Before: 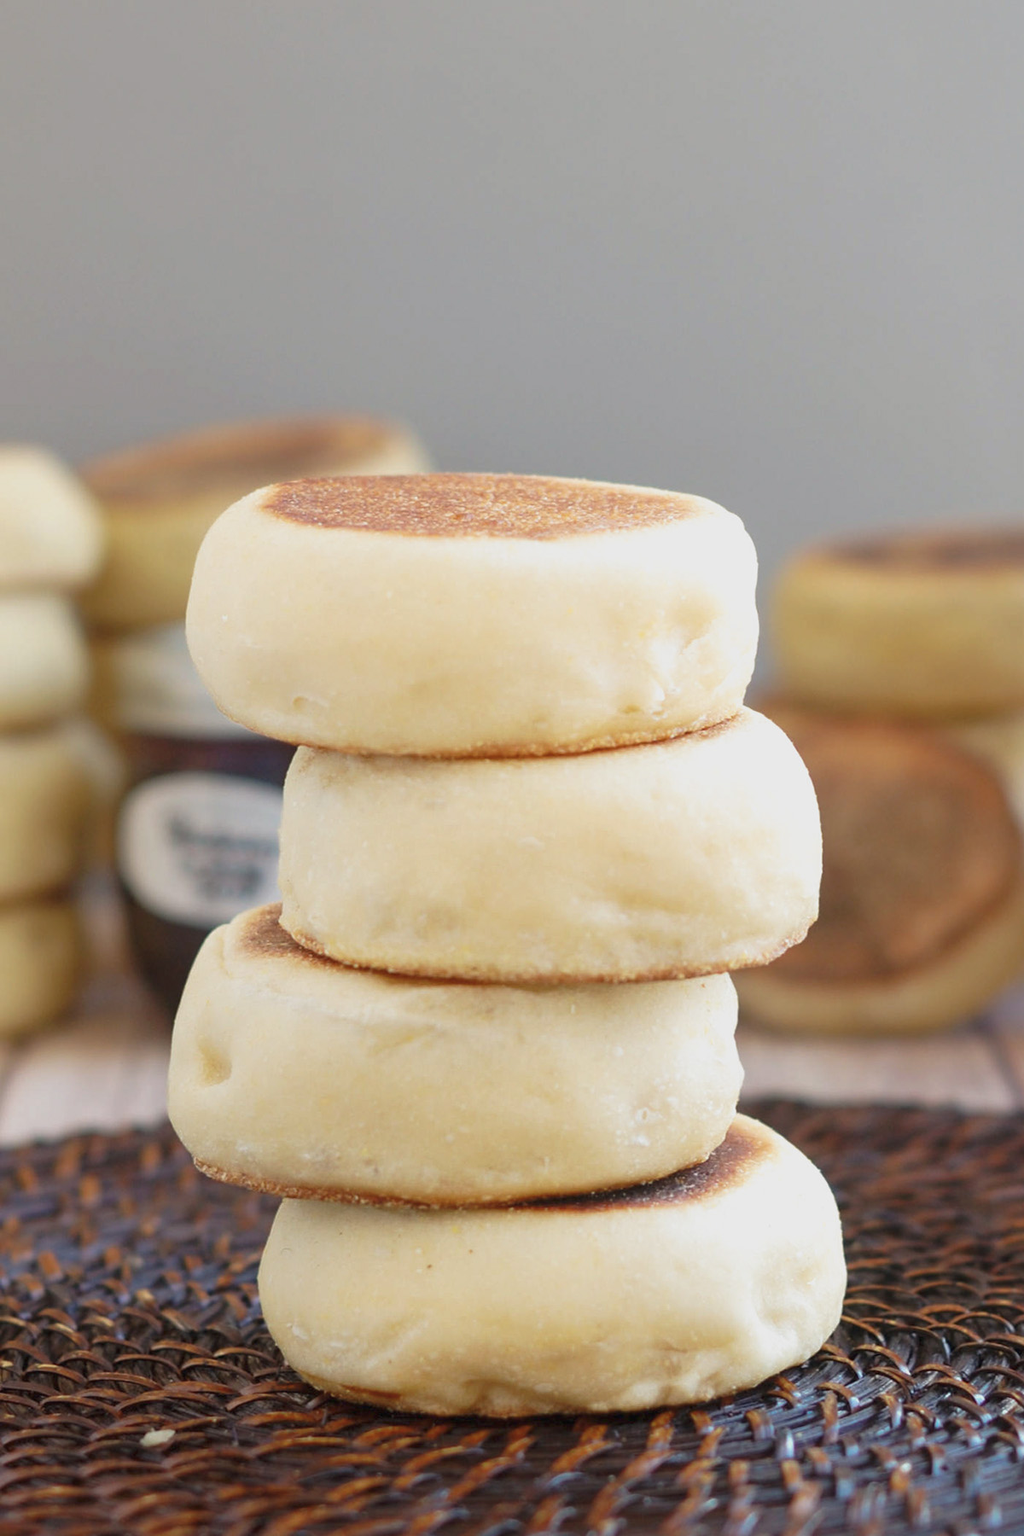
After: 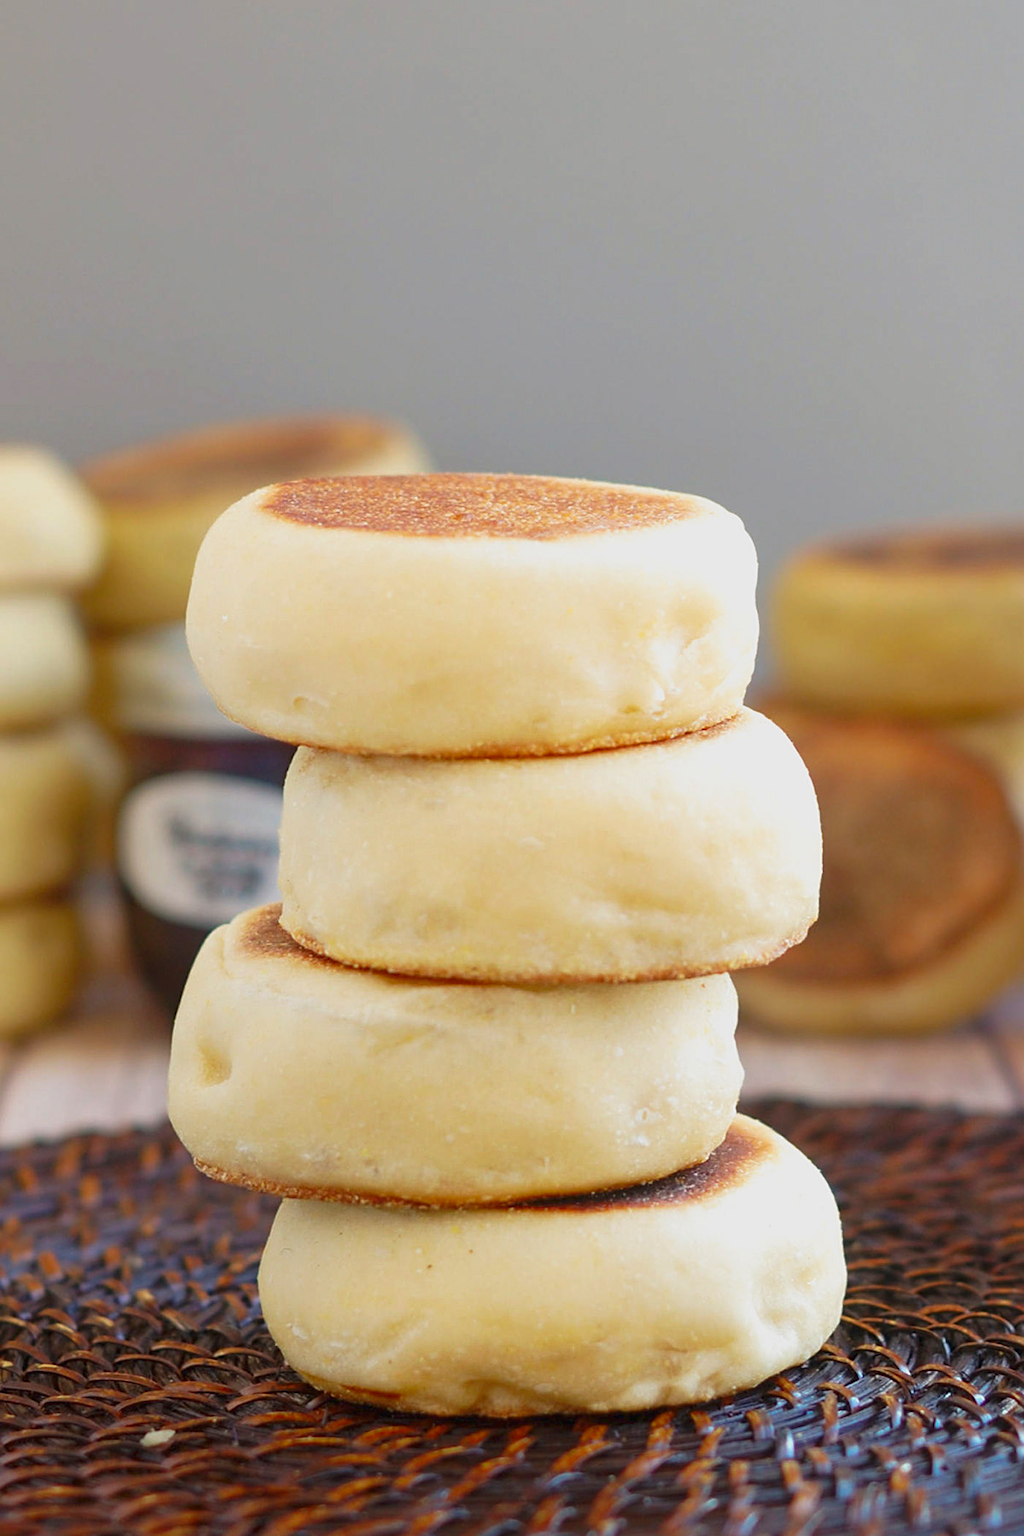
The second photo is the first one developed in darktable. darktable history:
sharpen: amount 0.211
contrast brightness saturation: brightness -0.026, saturation 0.343
